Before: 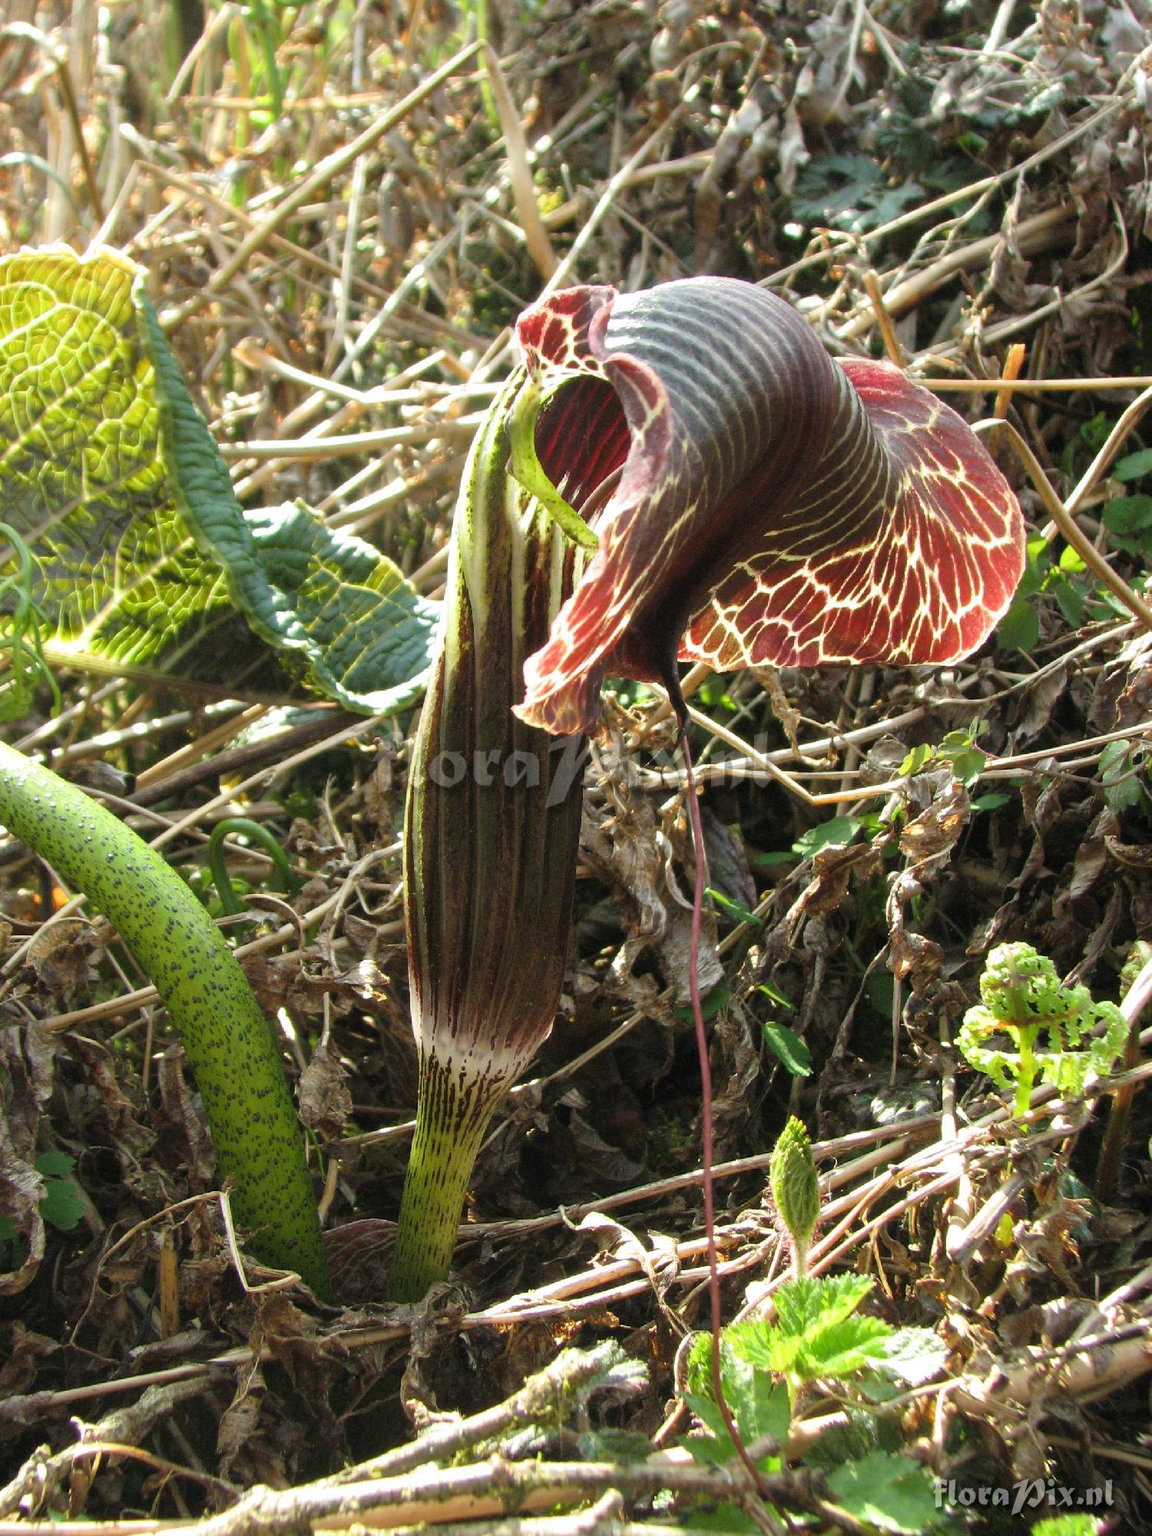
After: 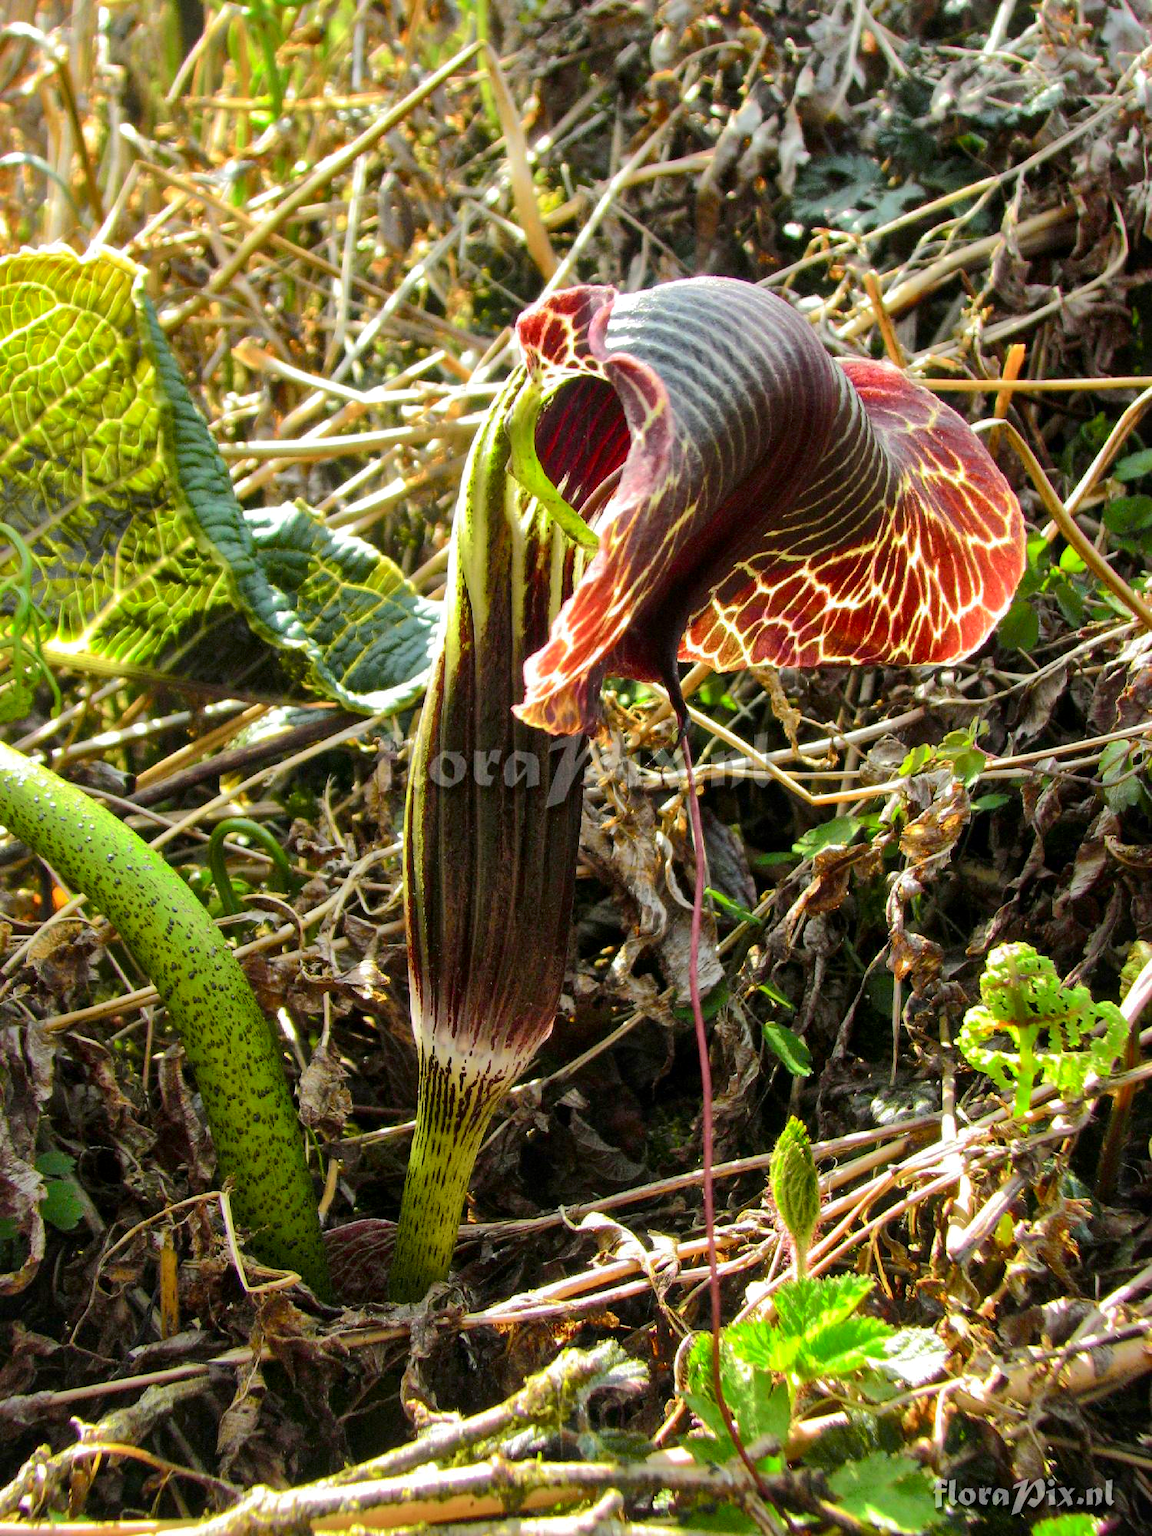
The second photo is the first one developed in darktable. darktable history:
shadows and highlights: shadows 40, highlights -60
local contrast: mode bilateral grid, contrast 20, coarseness 50, detail 130%, midtone range 0.2
tone curve: curves: ch0 [(0, 0) (0.126, 0.061) (0.338, 0.285) (0.494, 0.518) (0.703, 0.762) (1, 1)]; ch1 [(0, 0) (0.364, 0.322) (0.443, 0.441) (0.5, 0.501) (0.55, 0.578) (1, 1)]; ch2 [(0, 0) (0.44, 0.424) (0.501, 0.499) (0.557, 0.564) (0.613, 0.682) (0.707, 0.746) (1, 1)], color space Lab, independent channels, preserve colors none
